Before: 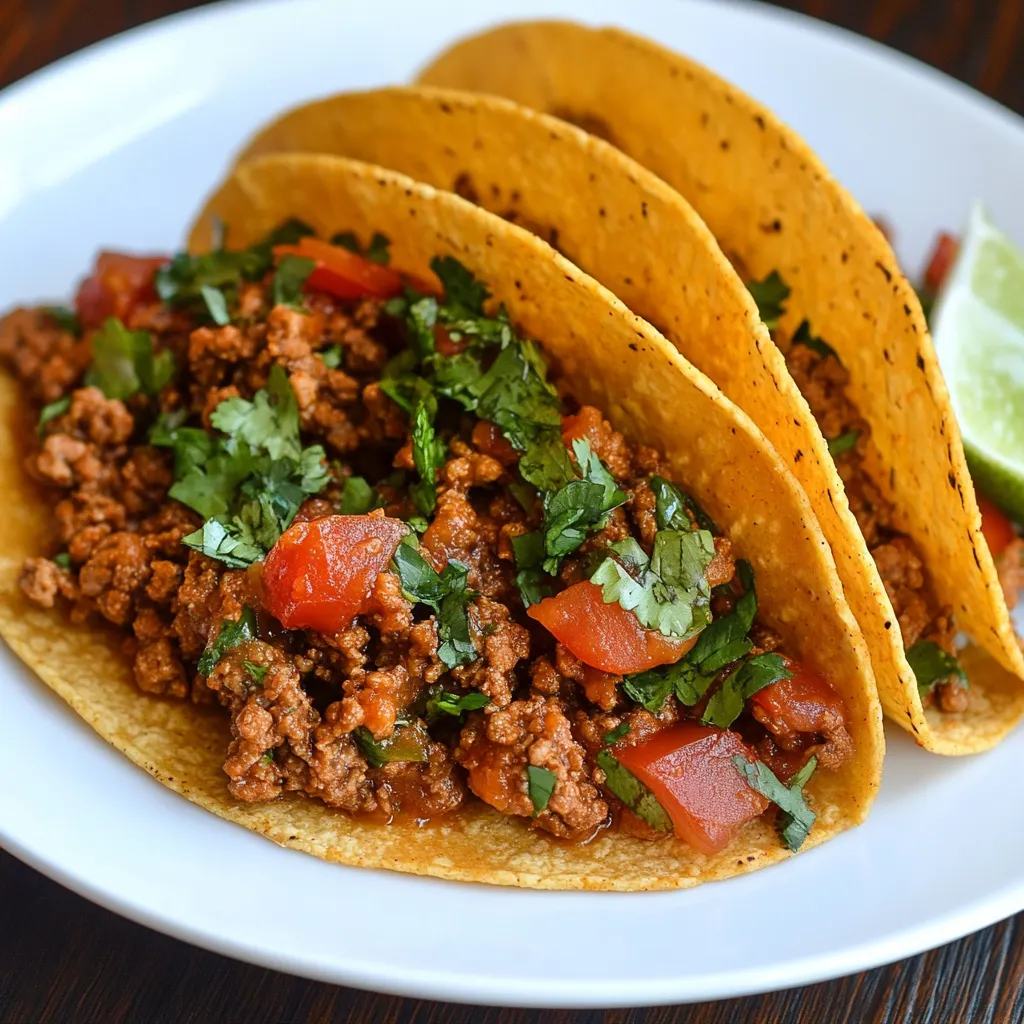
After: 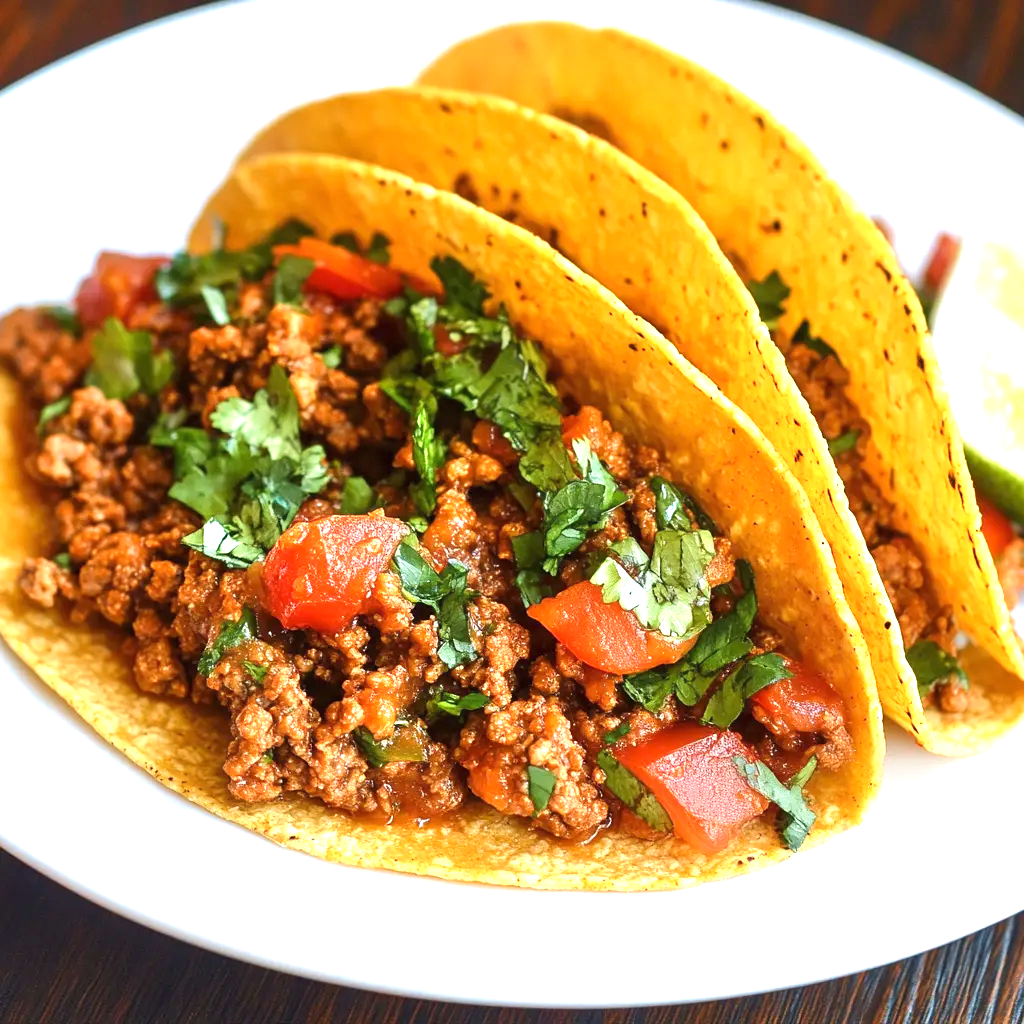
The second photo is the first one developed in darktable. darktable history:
velvia: strength 15.65%
exposure: black level correction 0, exposure 1.096 EV, compensate highlight preservation false
